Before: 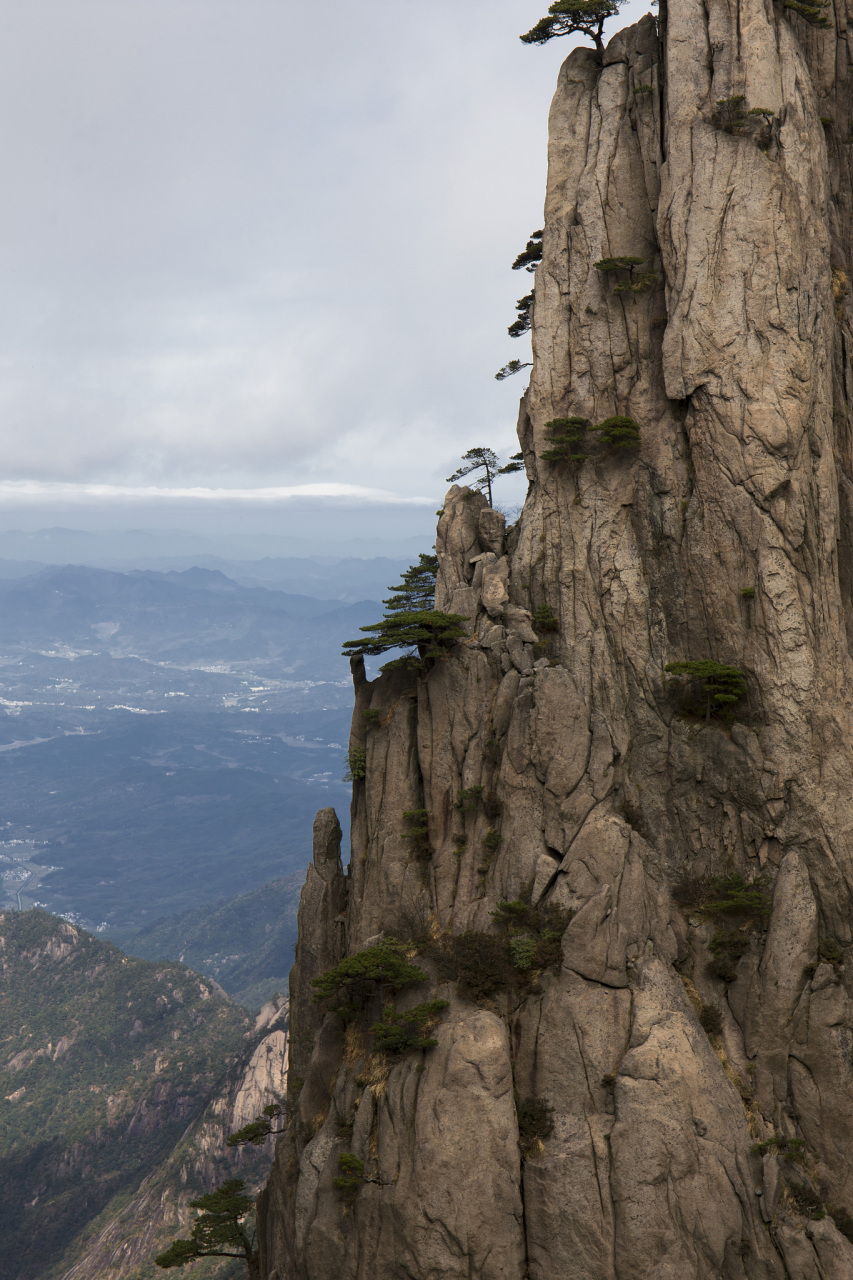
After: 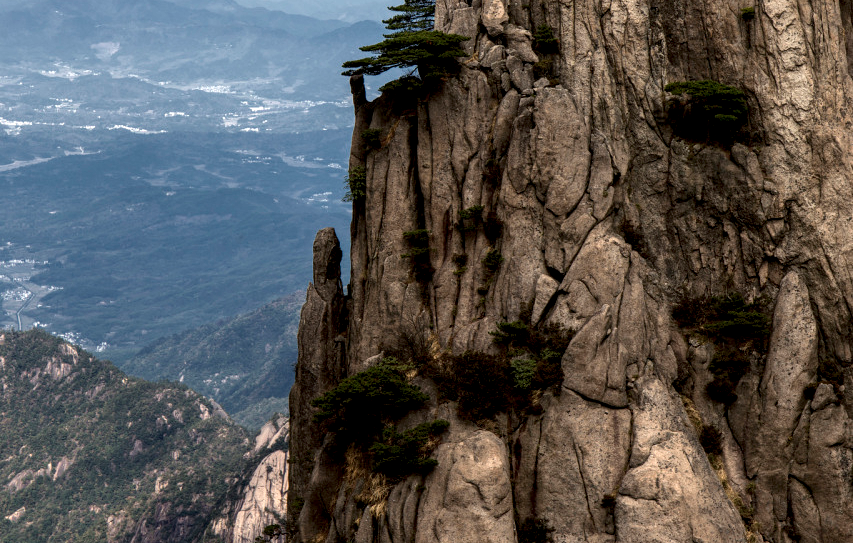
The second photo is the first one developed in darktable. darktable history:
crop: top 45.382%, bottom 12.128%
local contrast: highlights 17%, detail 185%
